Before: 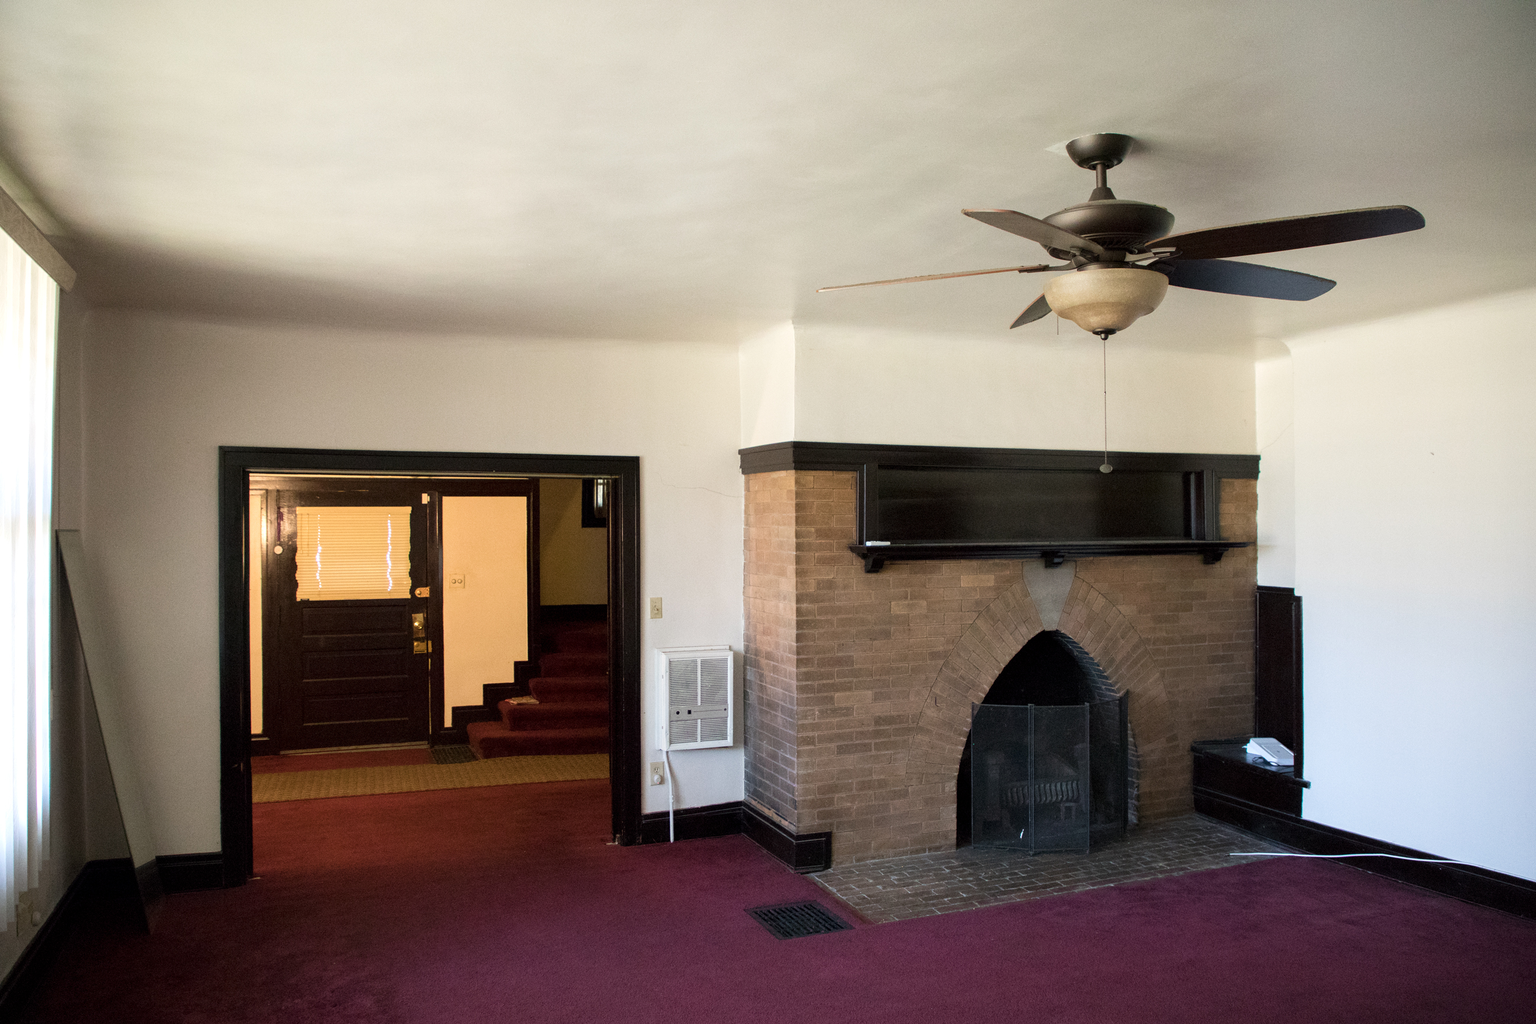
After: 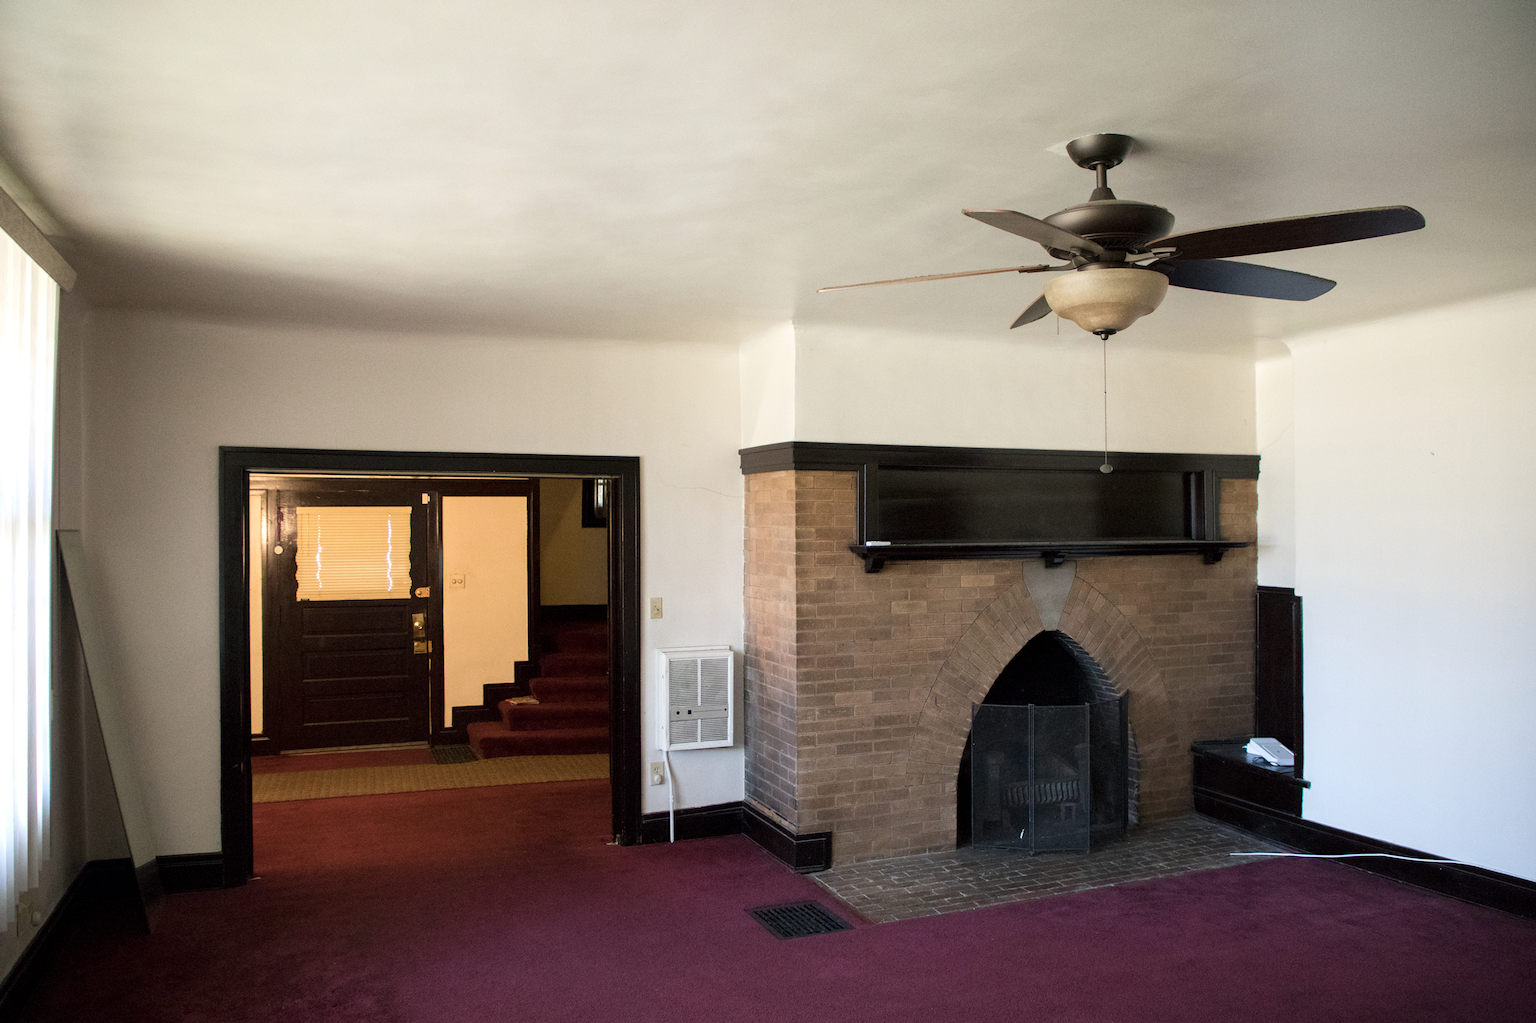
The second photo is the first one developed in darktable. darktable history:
contrast brightness saturation: saturation -0.065
